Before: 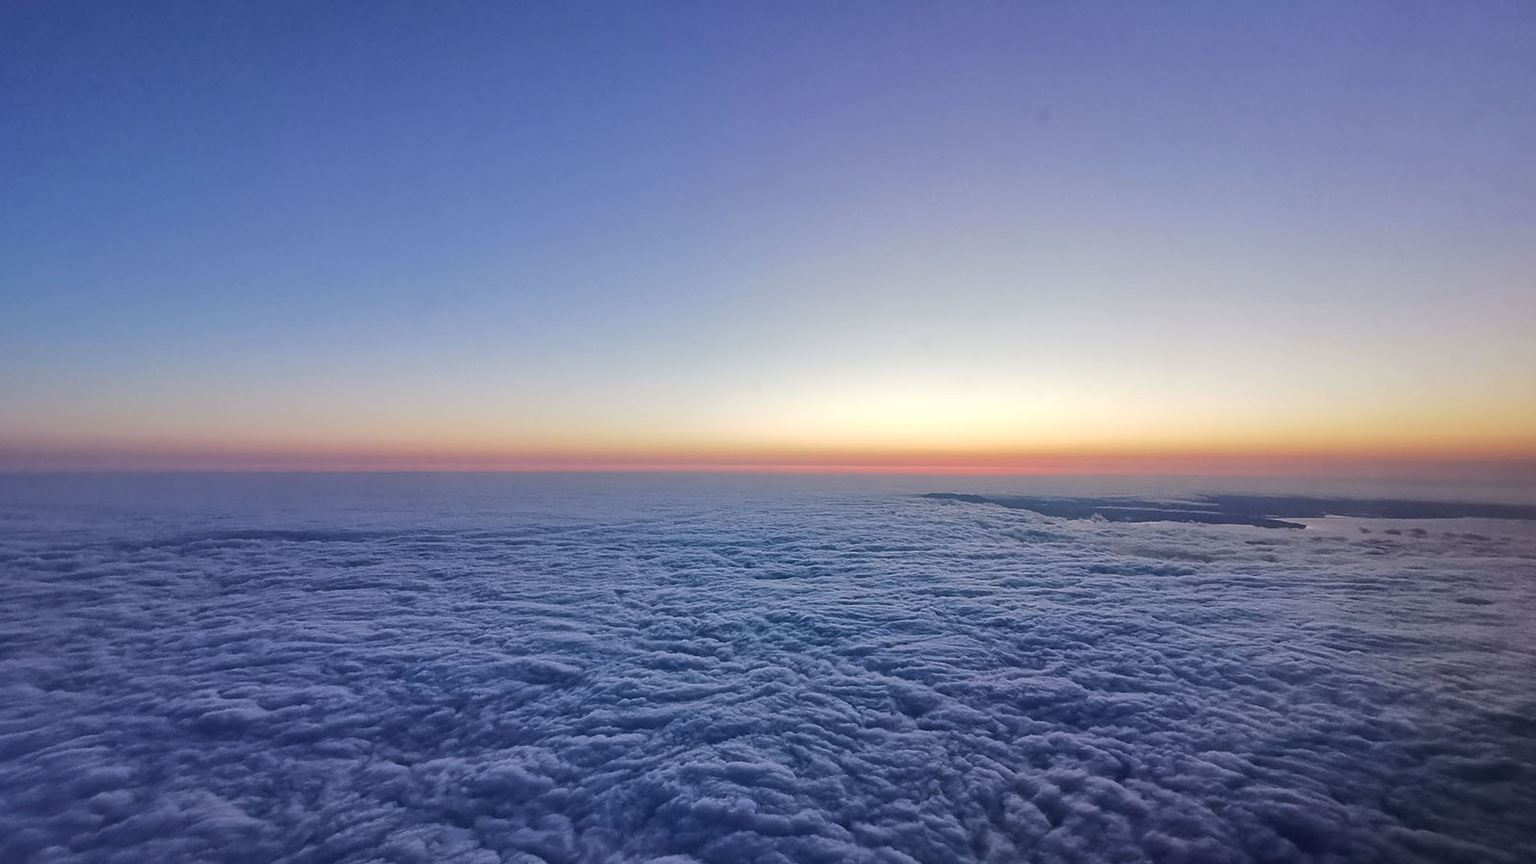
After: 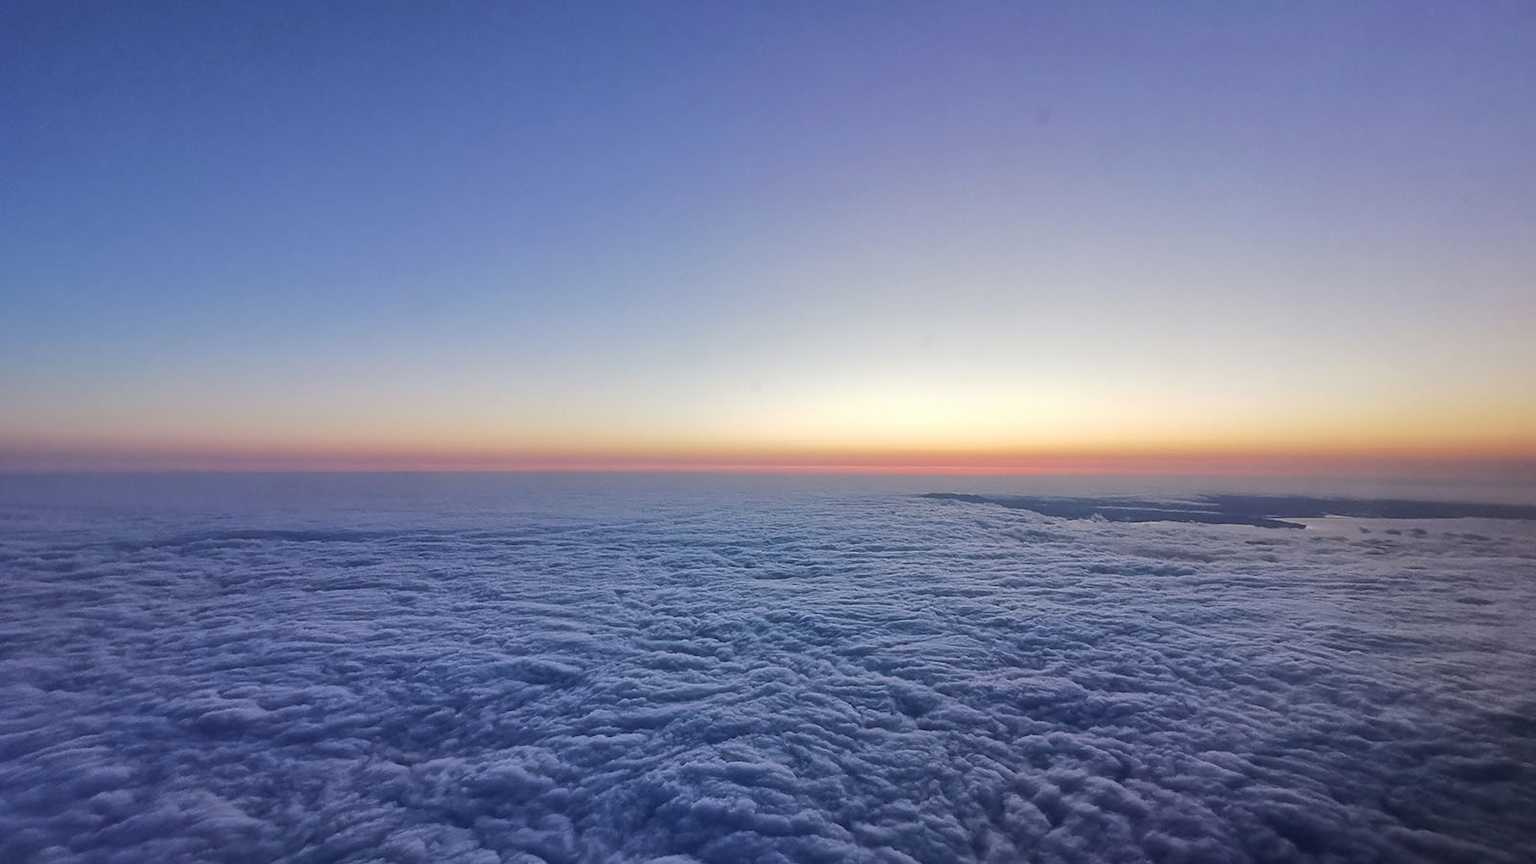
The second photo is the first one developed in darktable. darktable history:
haze removal: strength -0.062, compatibility mode true, adaptive false
